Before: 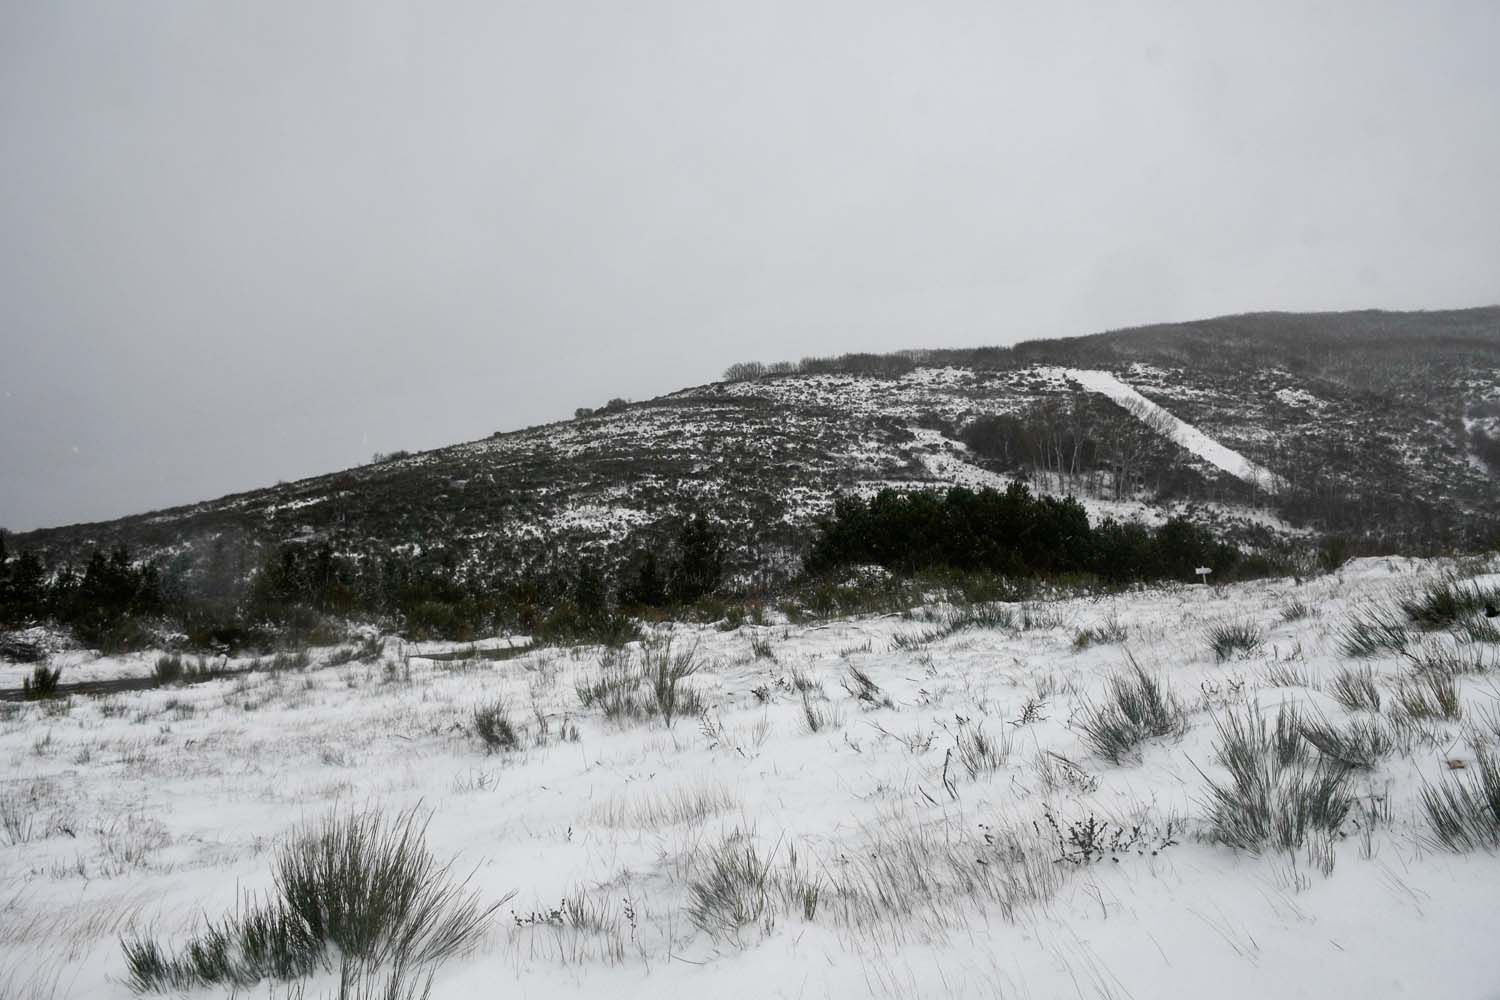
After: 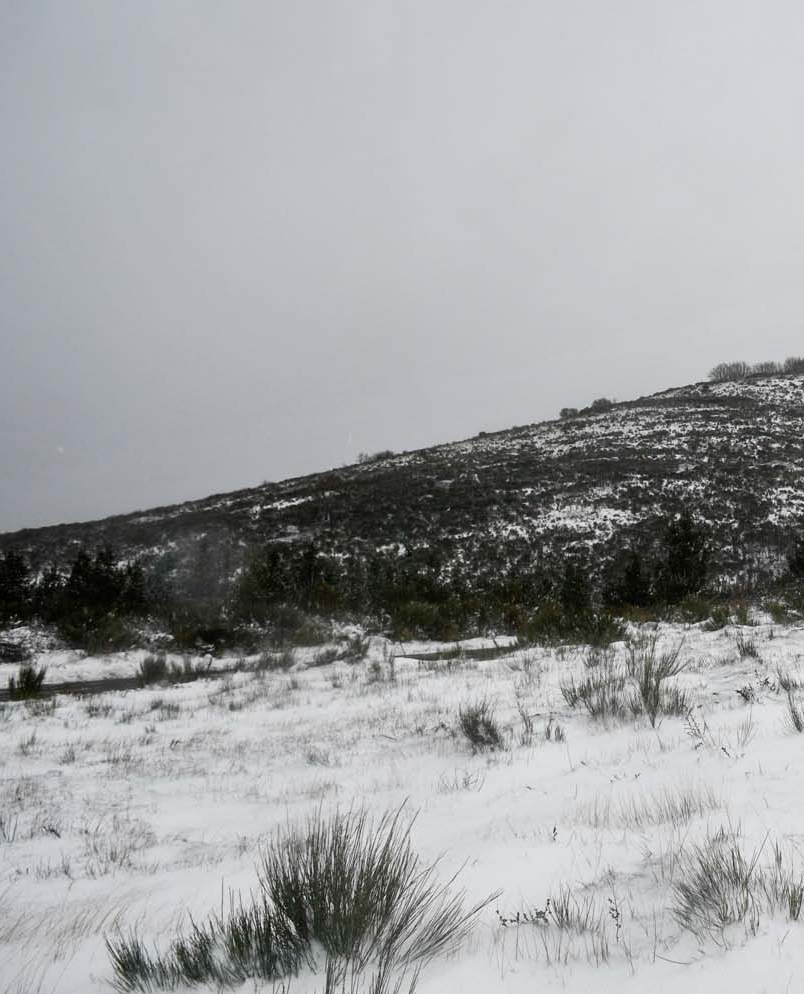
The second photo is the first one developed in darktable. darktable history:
crop: left 1.009%, right 45.299%, bottom 0.083%
